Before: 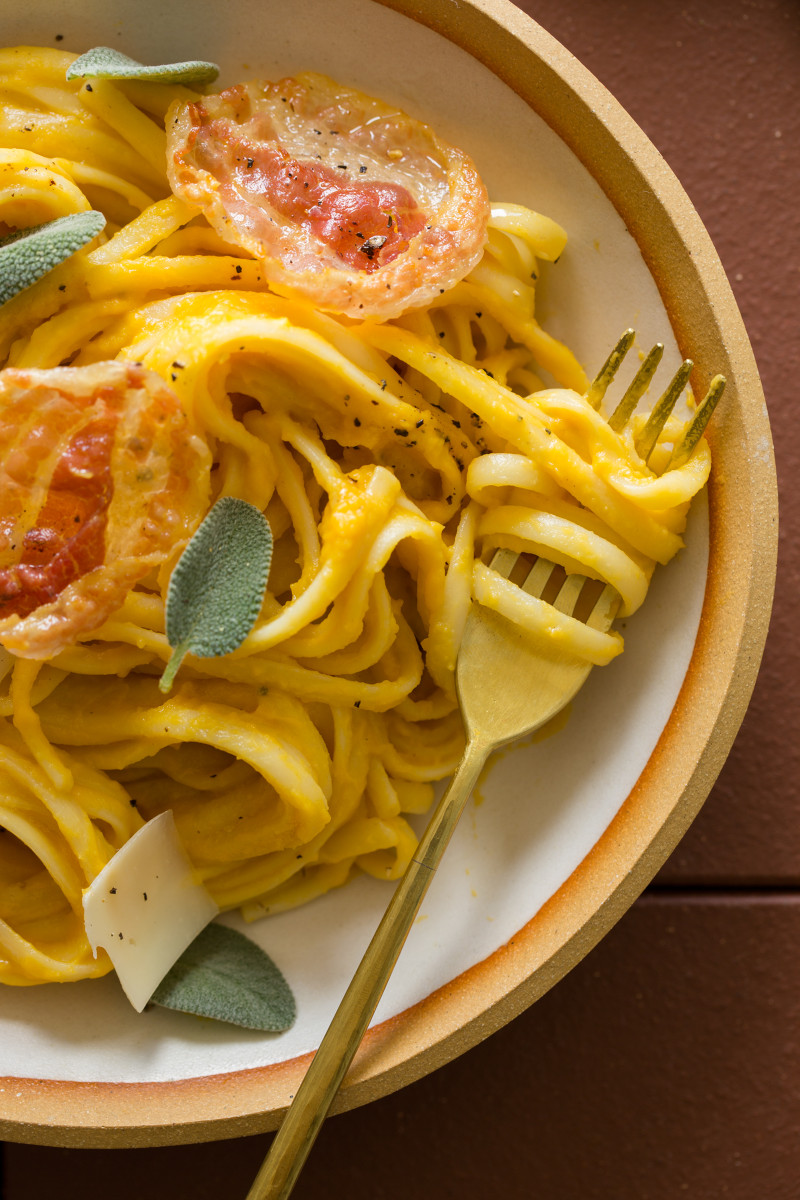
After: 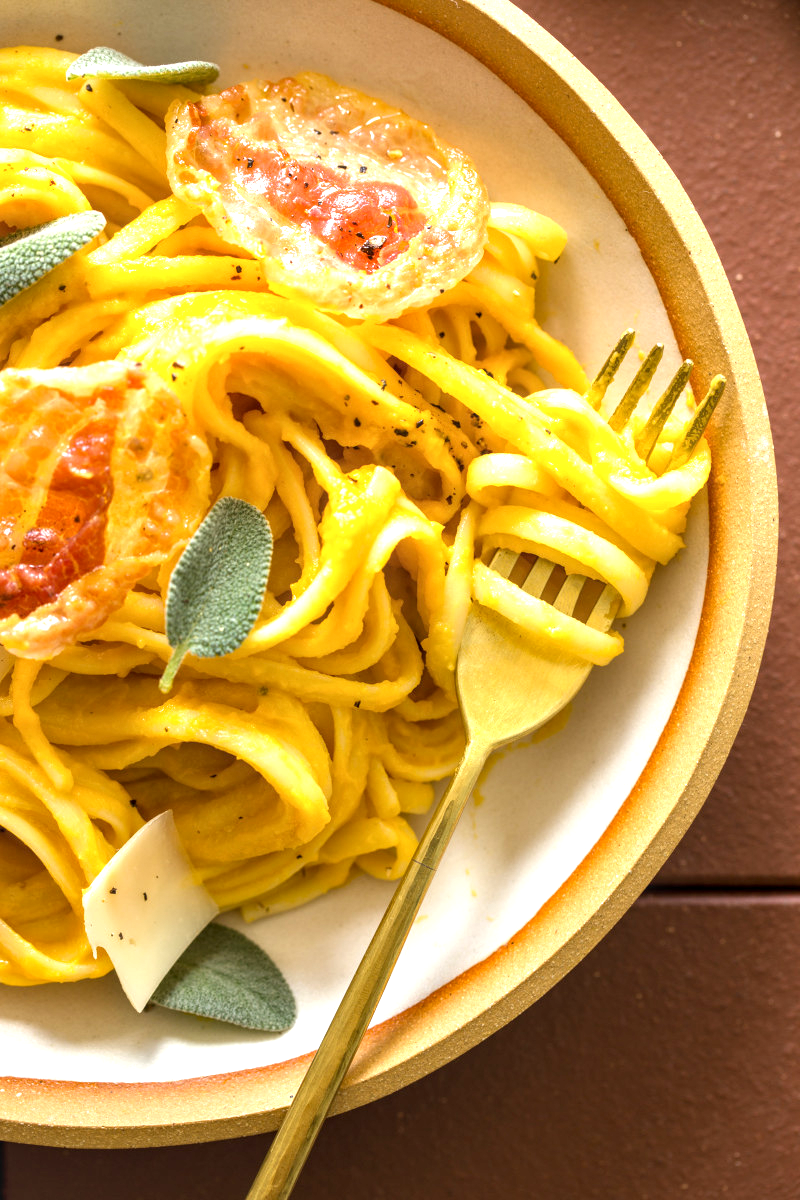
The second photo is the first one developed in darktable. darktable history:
exposure: exposure 1 EV, compensate highlight preservation false
local contrast: on, module defaults
